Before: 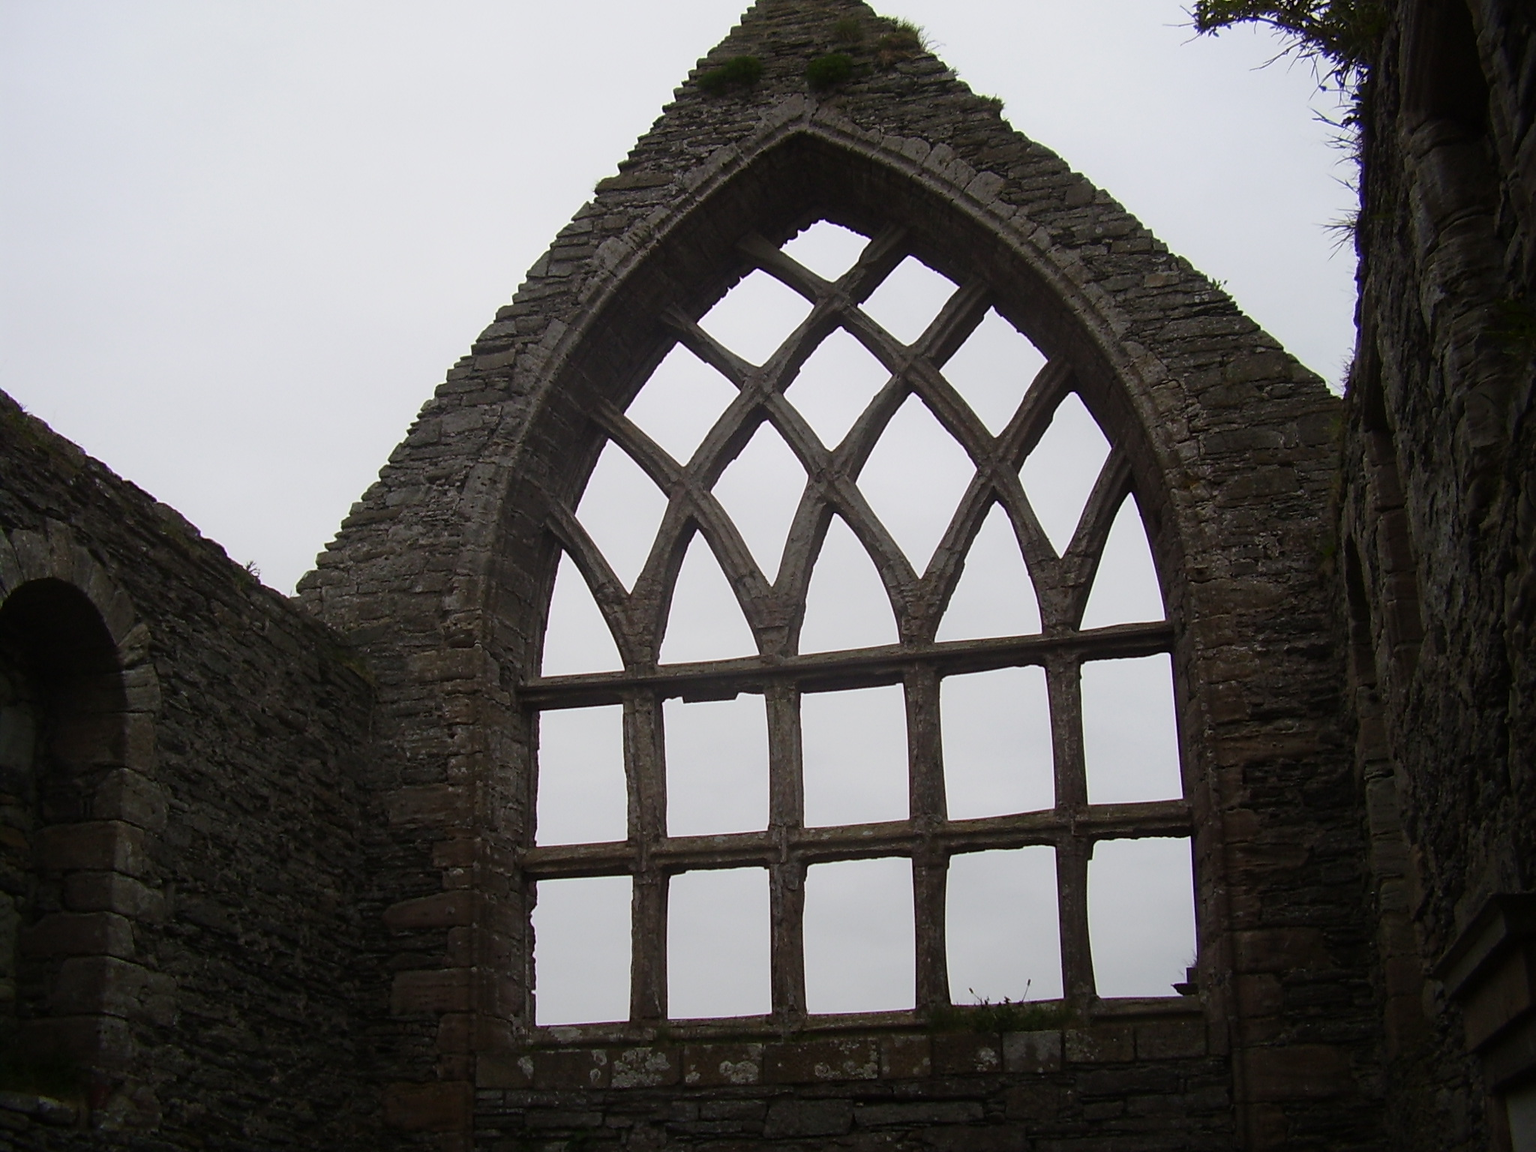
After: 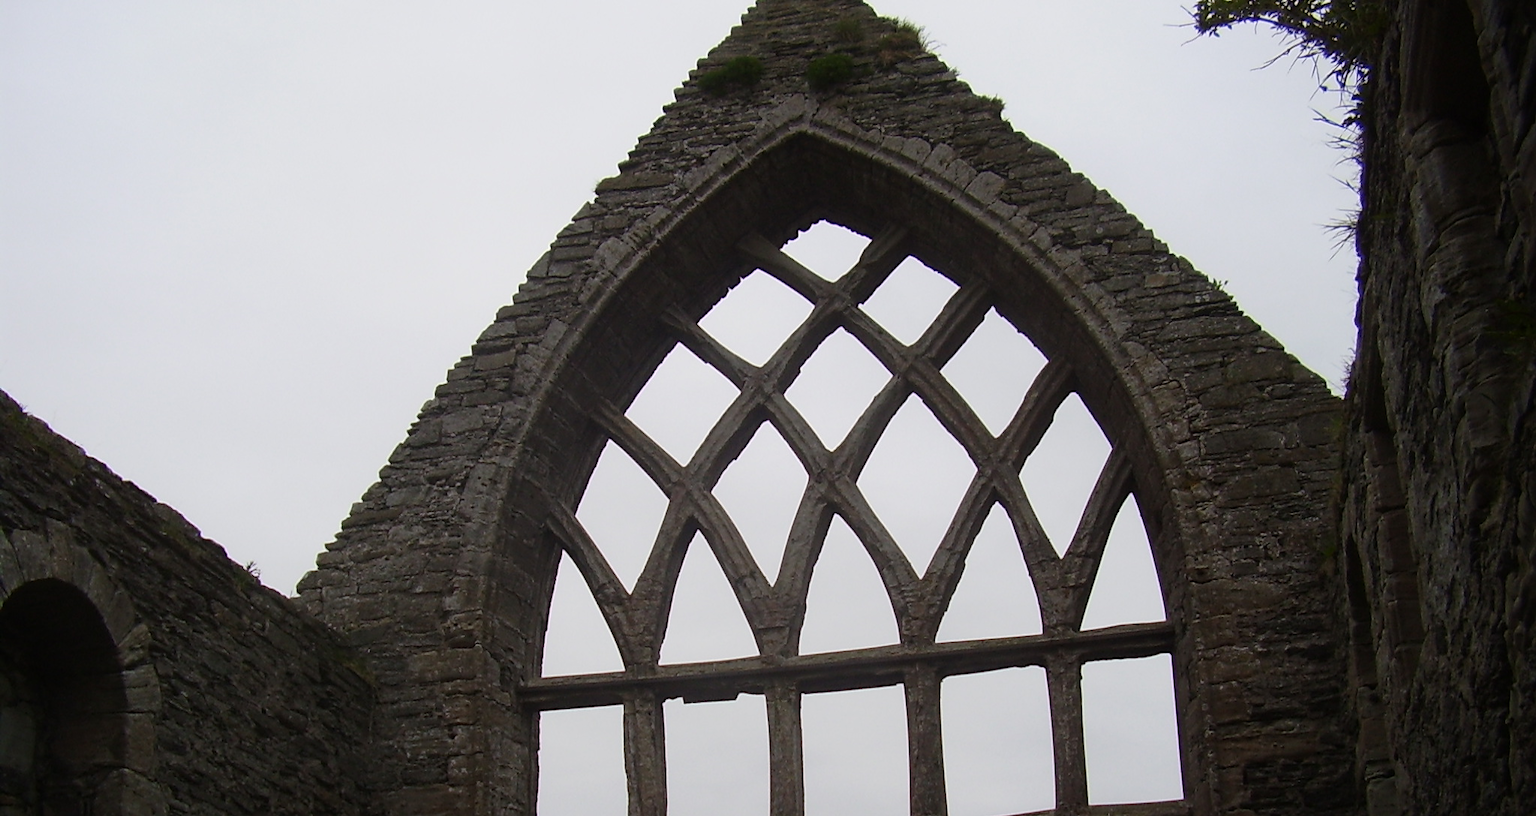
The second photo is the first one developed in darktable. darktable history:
crop: right 0.001%, bottom 29.144%
